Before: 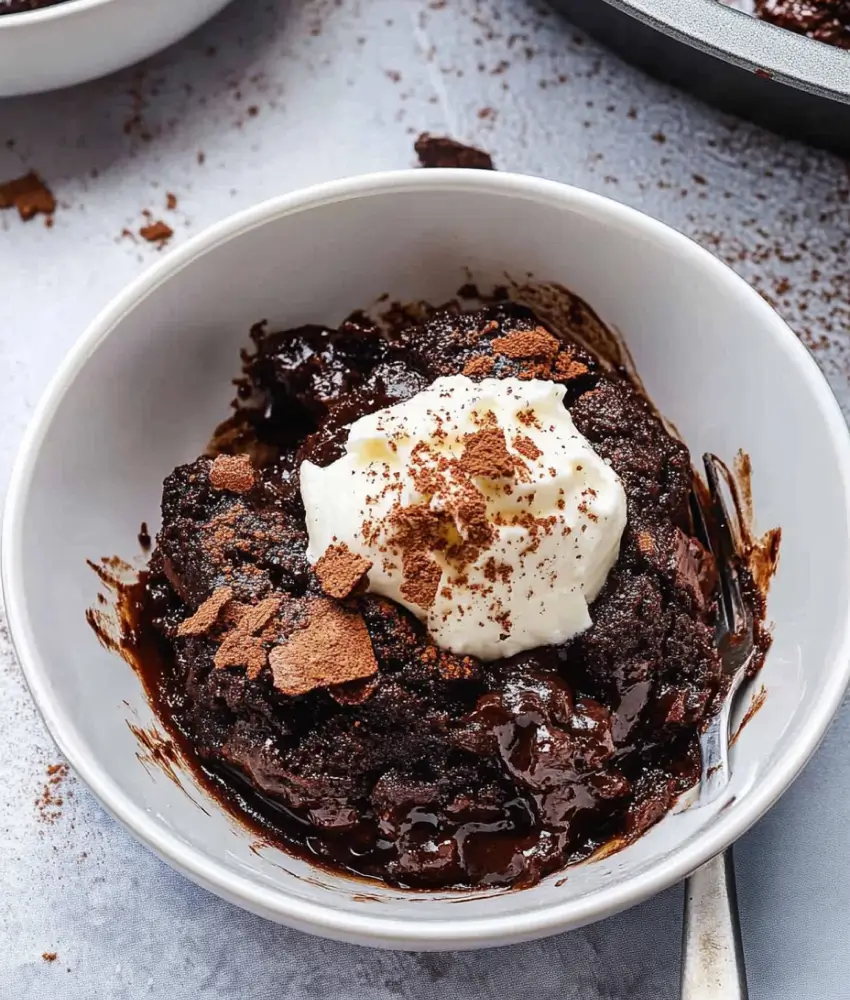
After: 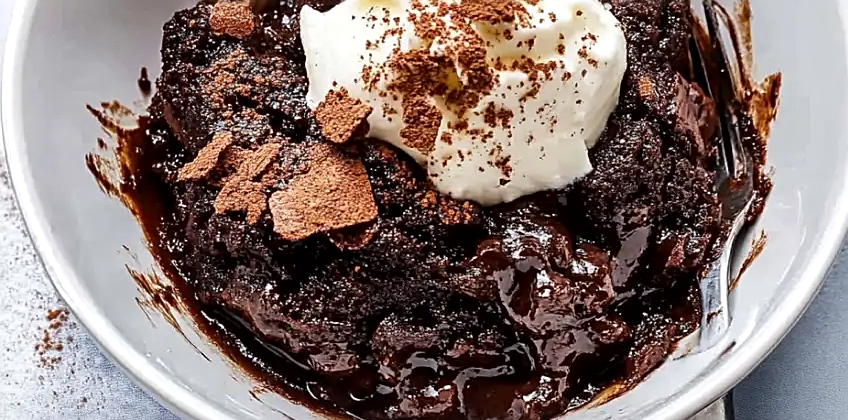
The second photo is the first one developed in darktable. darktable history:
crop: top 45.551%, bottom 12.262%
local contrast: mode bilateral grid, contrast 50, coarseness 50, detail 150%, midtone range 0.2
sharpen: on, module defaults
white balance: red 1, blue 1
